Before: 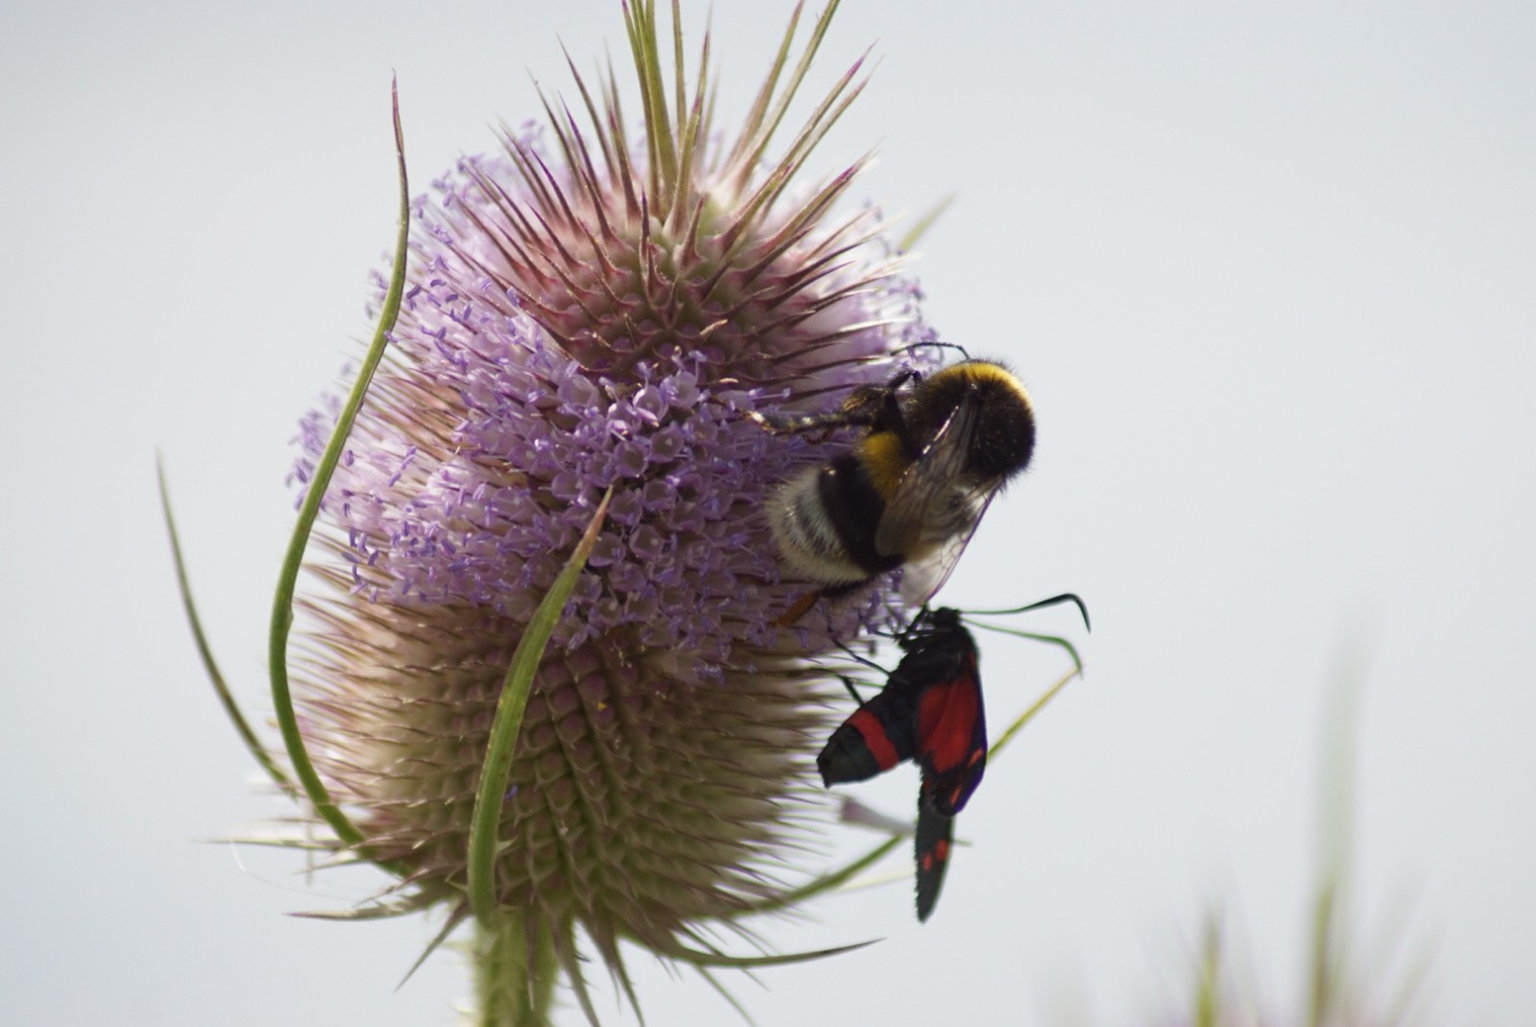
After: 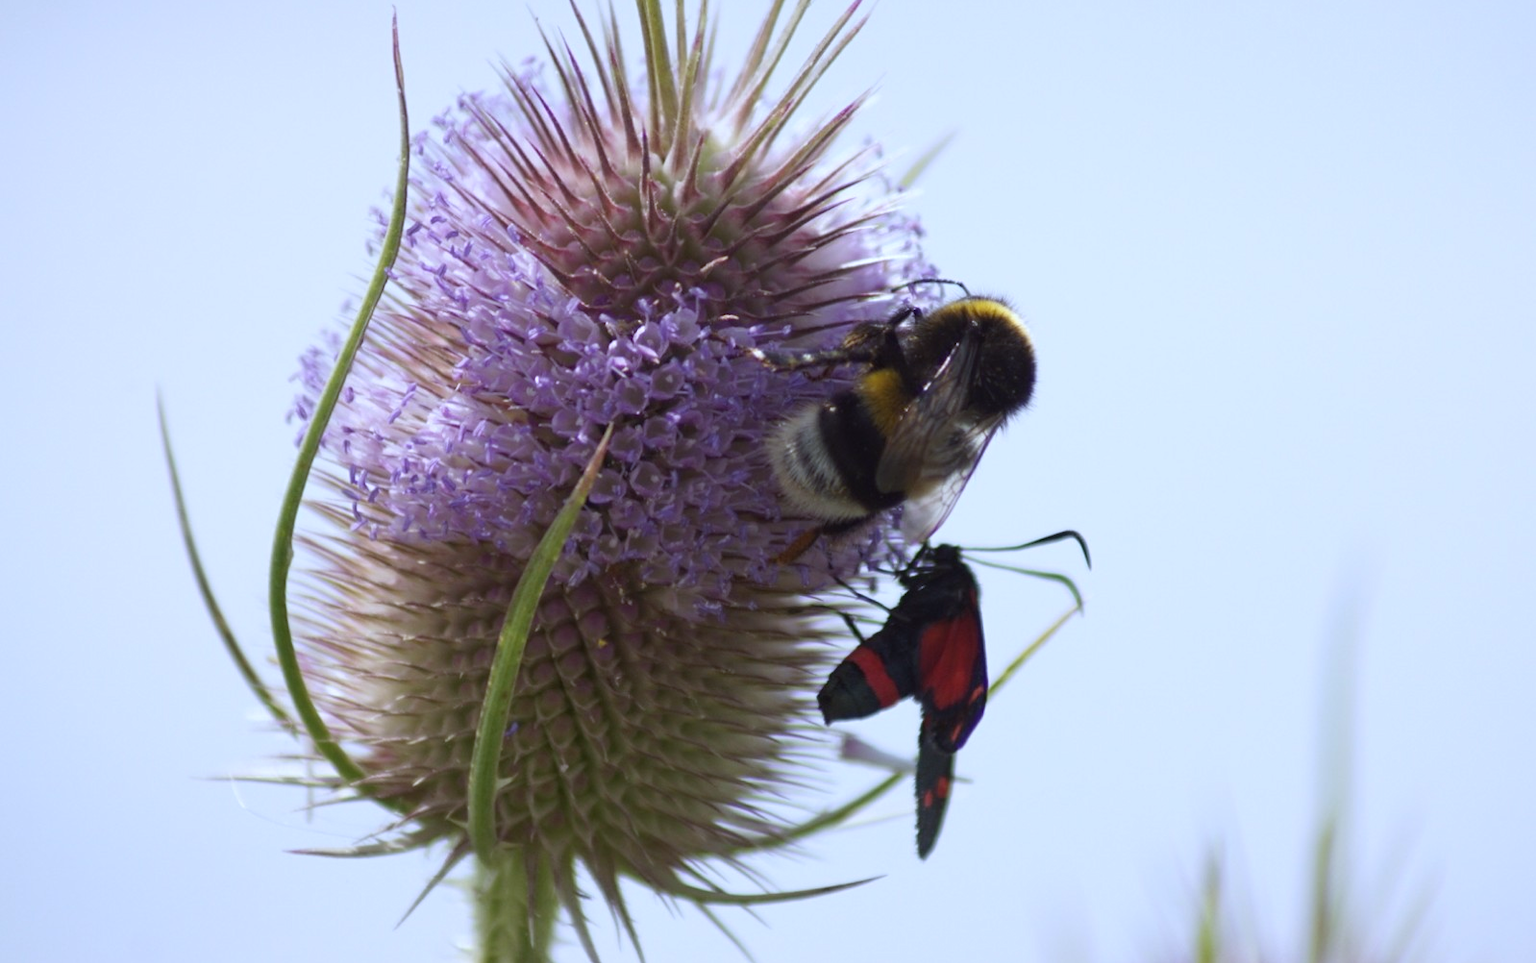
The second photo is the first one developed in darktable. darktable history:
white balance: red 0.948, green 1.02, blue 1.176
crop and rotate: top 6.25%
